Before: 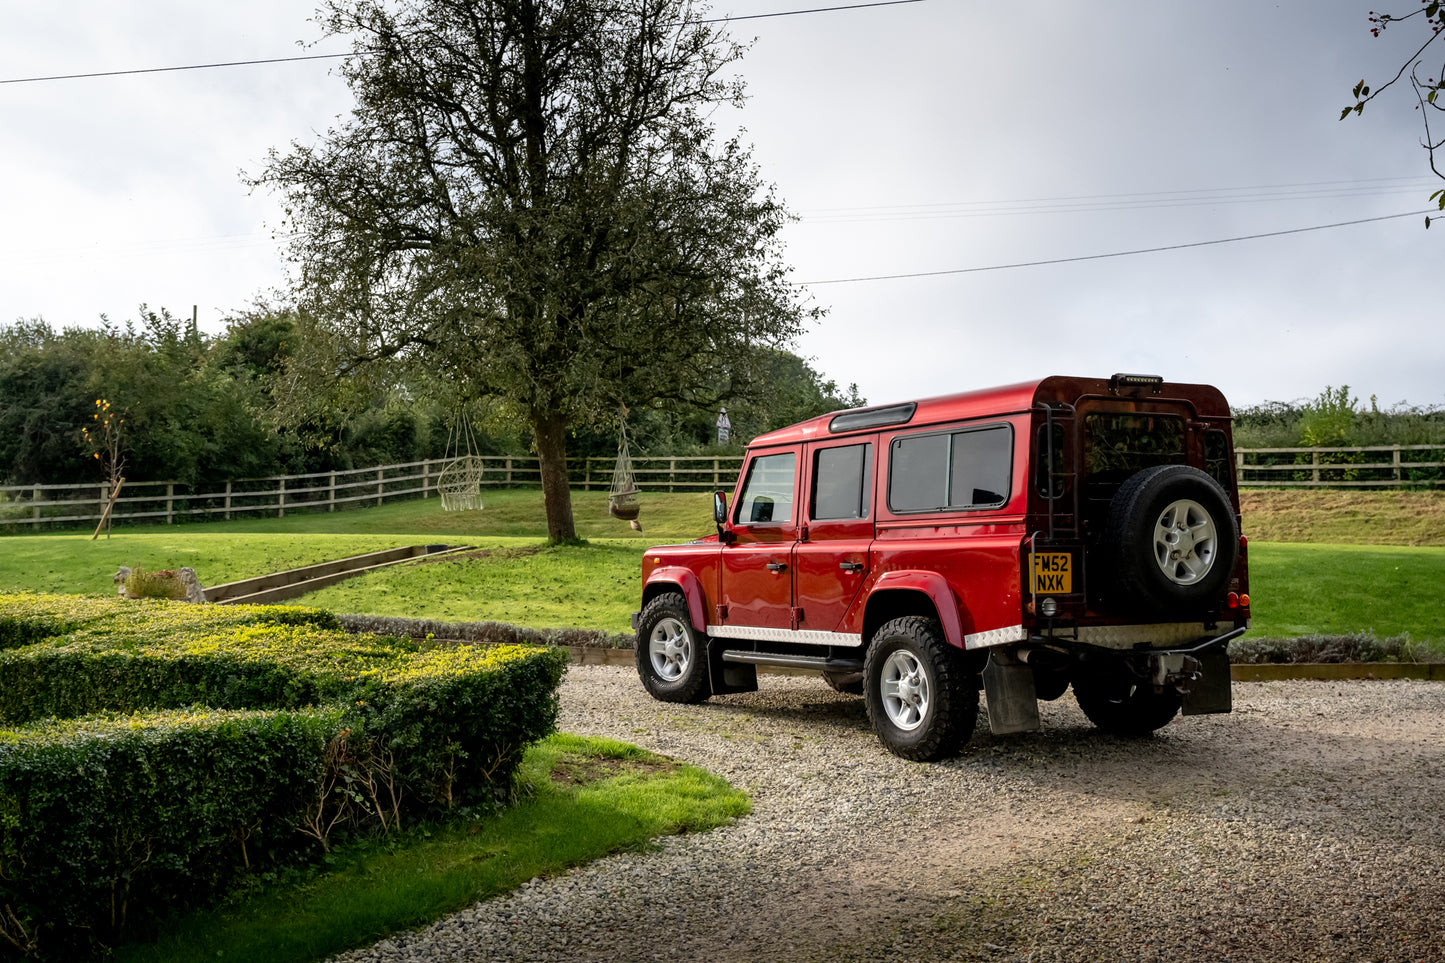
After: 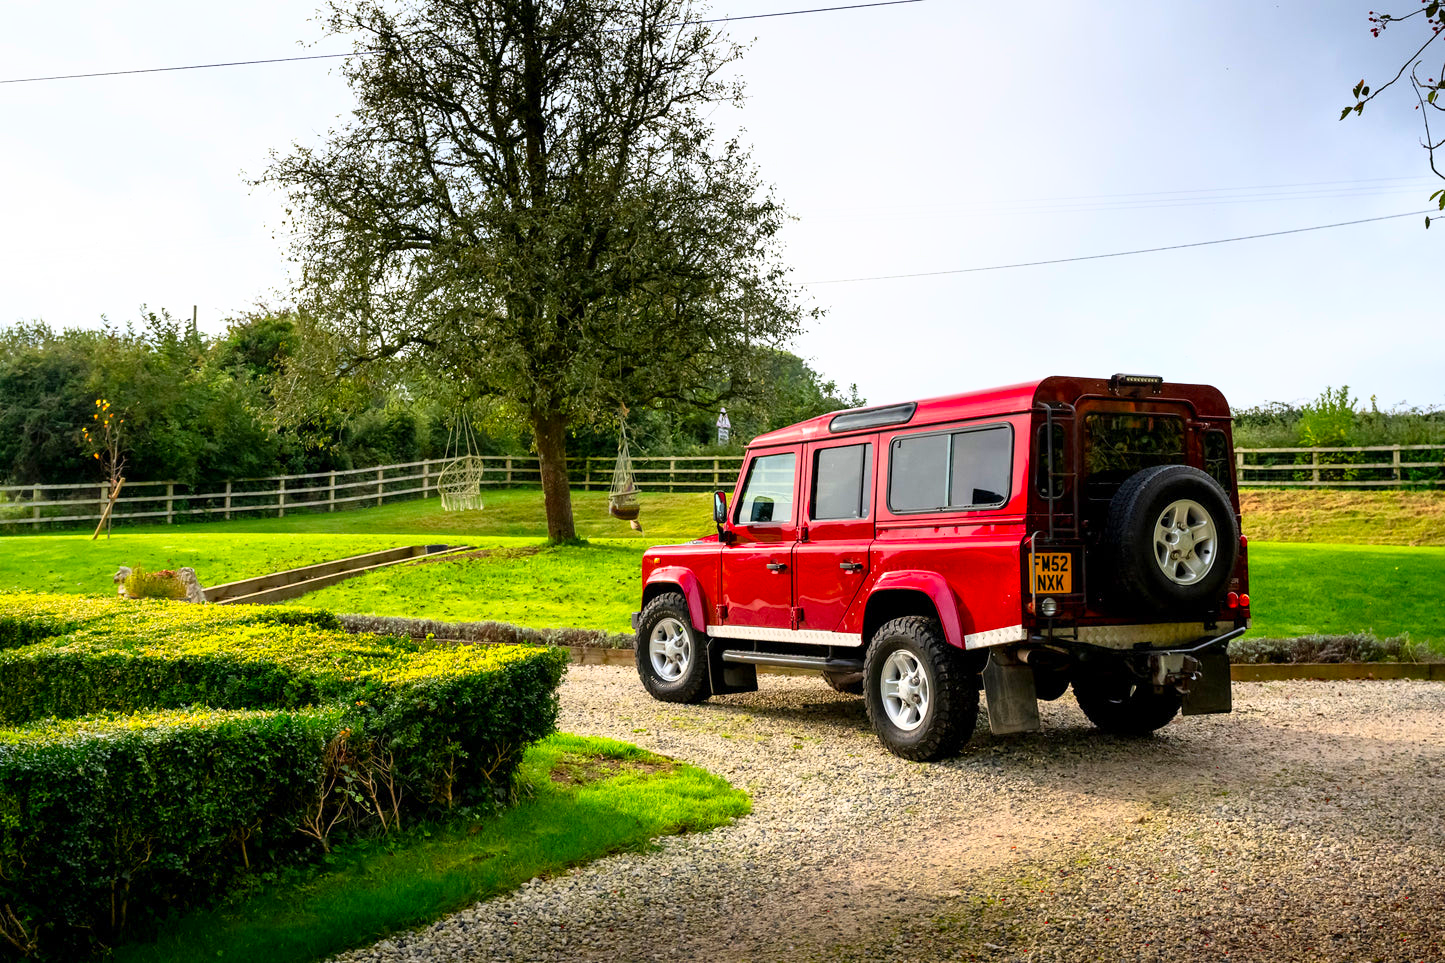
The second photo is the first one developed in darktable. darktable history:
contrast brightness saturation: saturation 0.5
base curve: curves: ch0 [(0, 0) (0.557, 0.834) (1, 1)]
